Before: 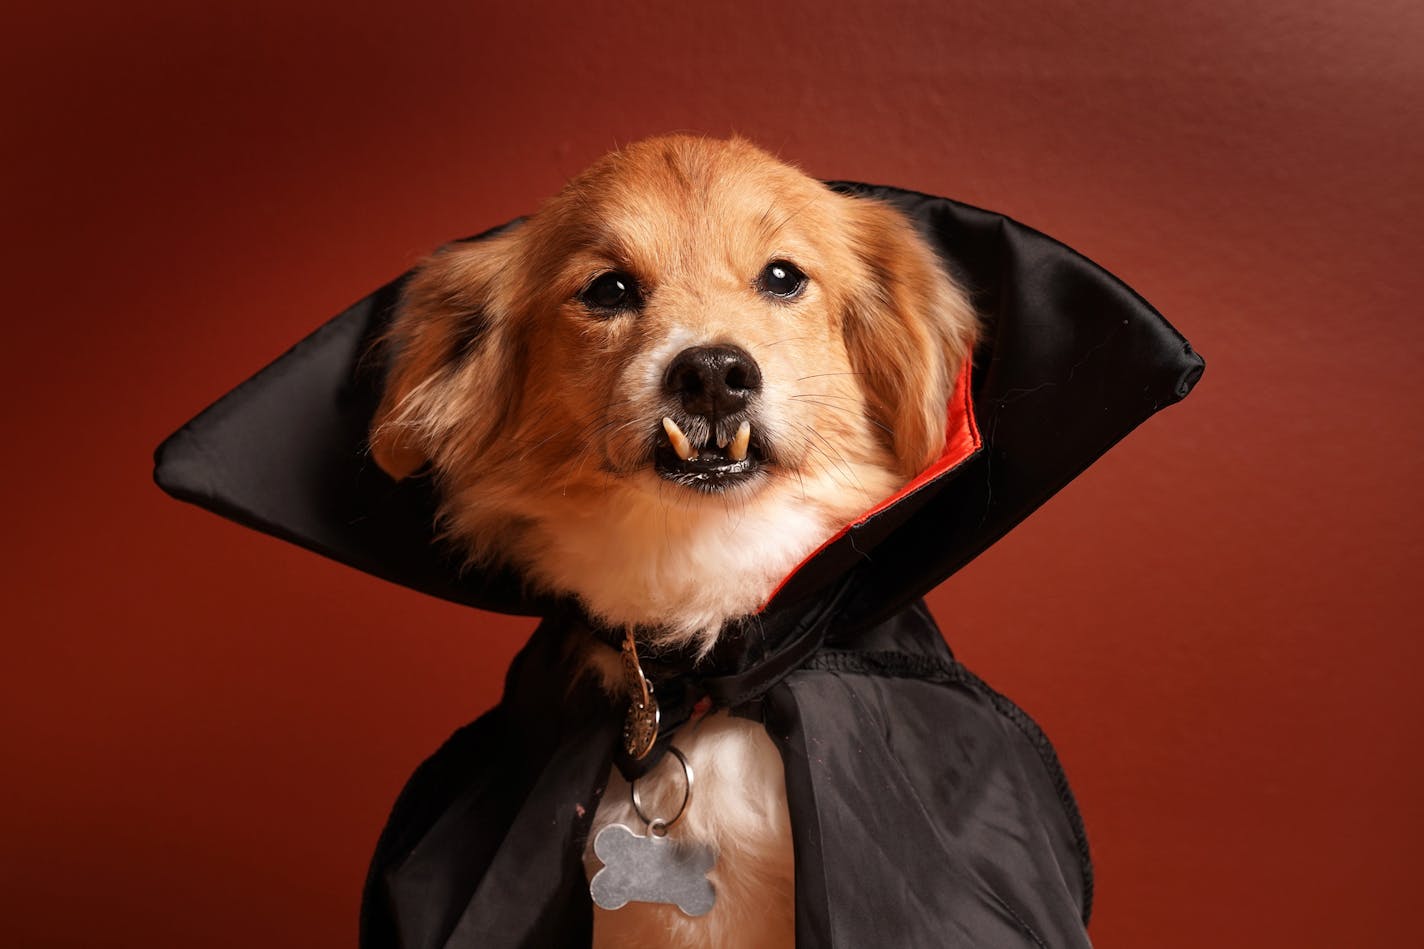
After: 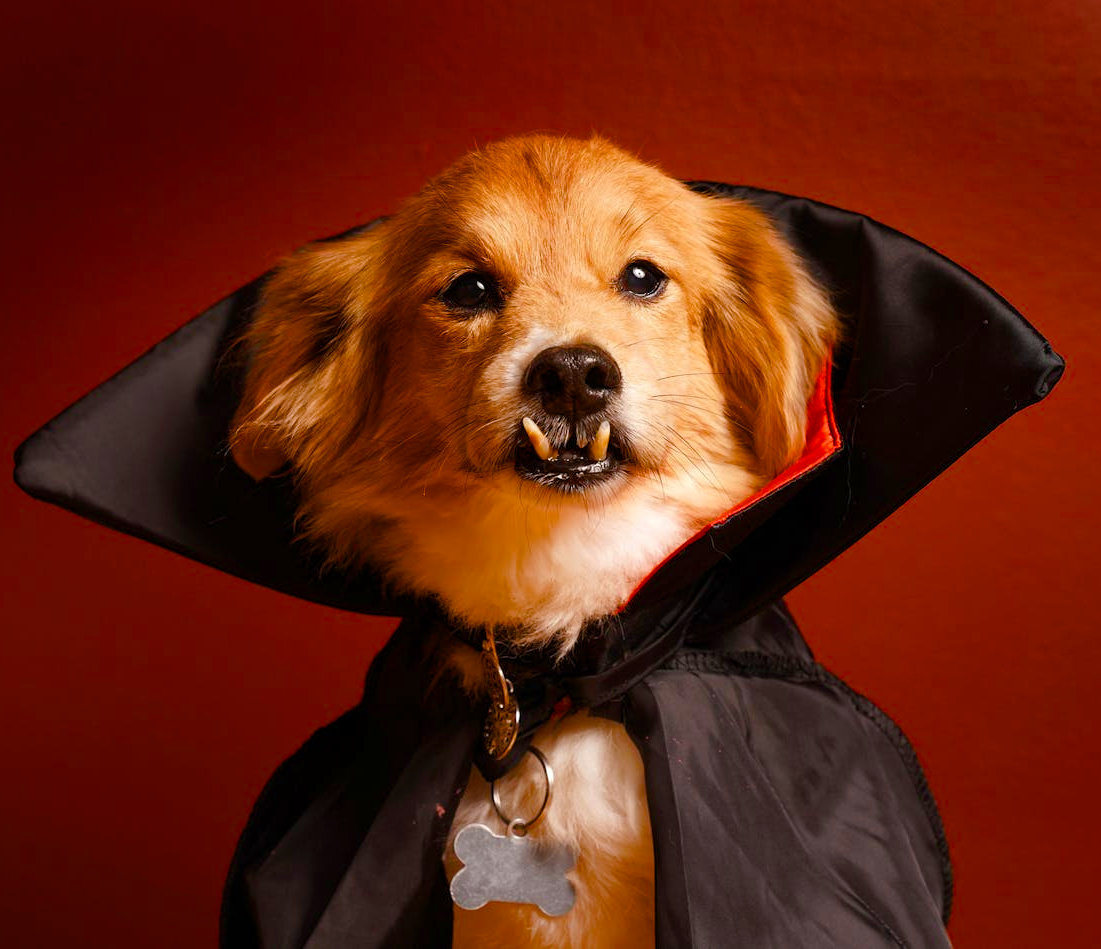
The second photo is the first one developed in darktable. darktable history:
crop: left 9.876%, right 12.796%
color balance rgb: linear chroma grading › mid-tones 7.901%, perceptual saturation grading › global saturation 34.66%, perceptual saturation grading › highlights -25.744%, perceptual saturation grading › shadows 49.753%, global vibrance 20%
